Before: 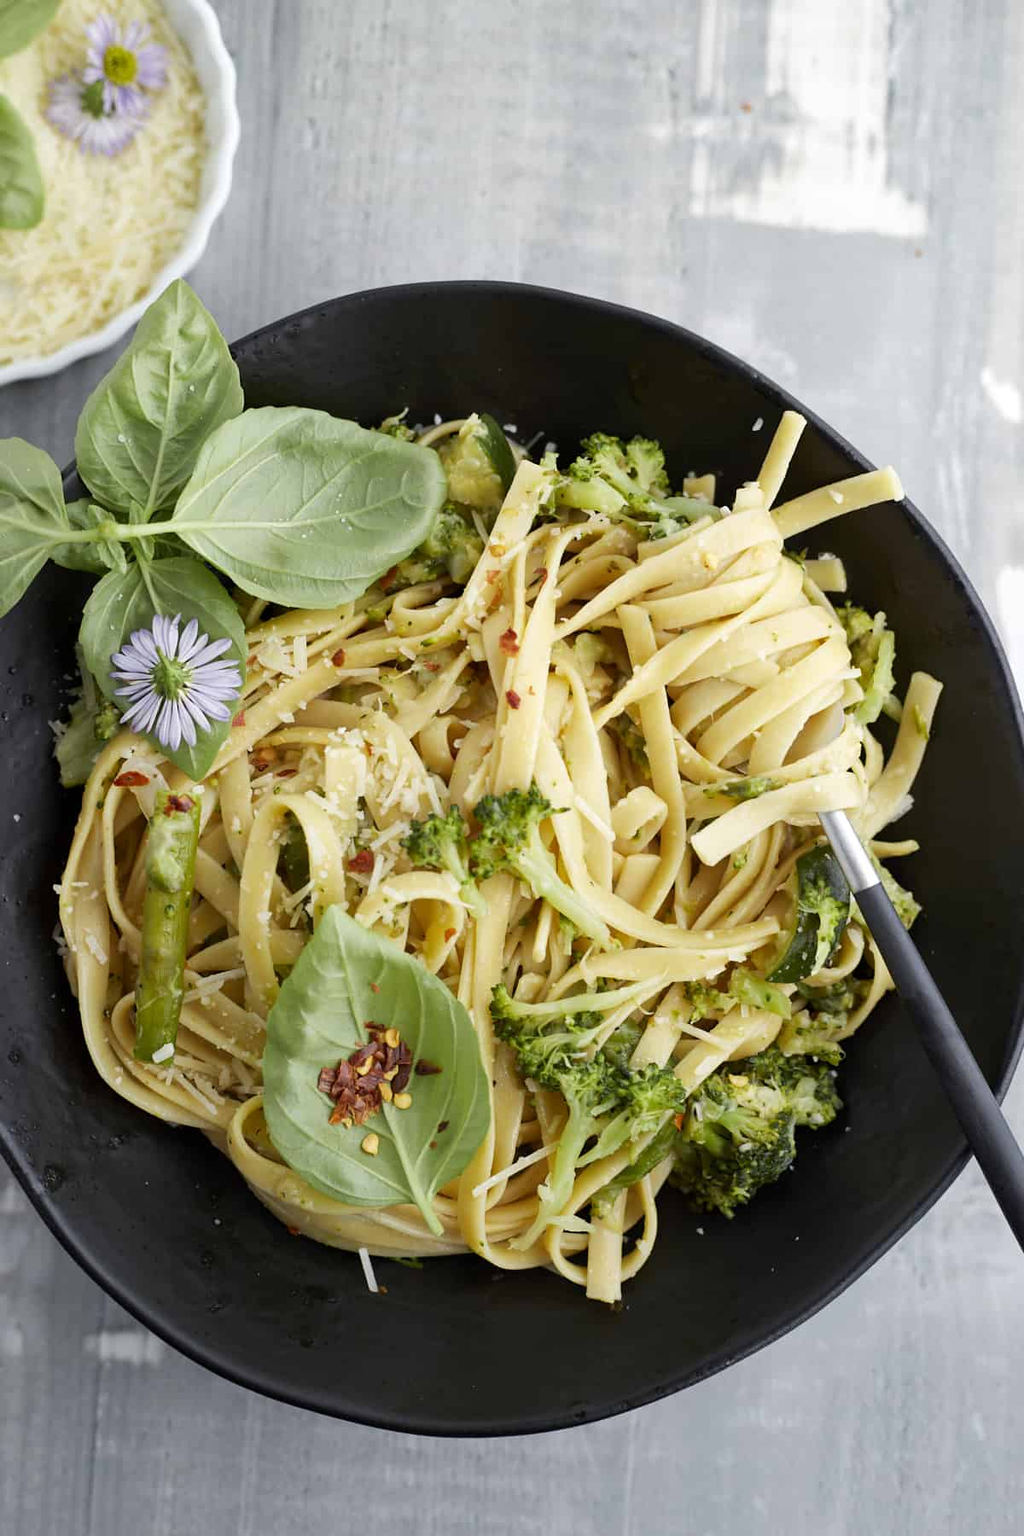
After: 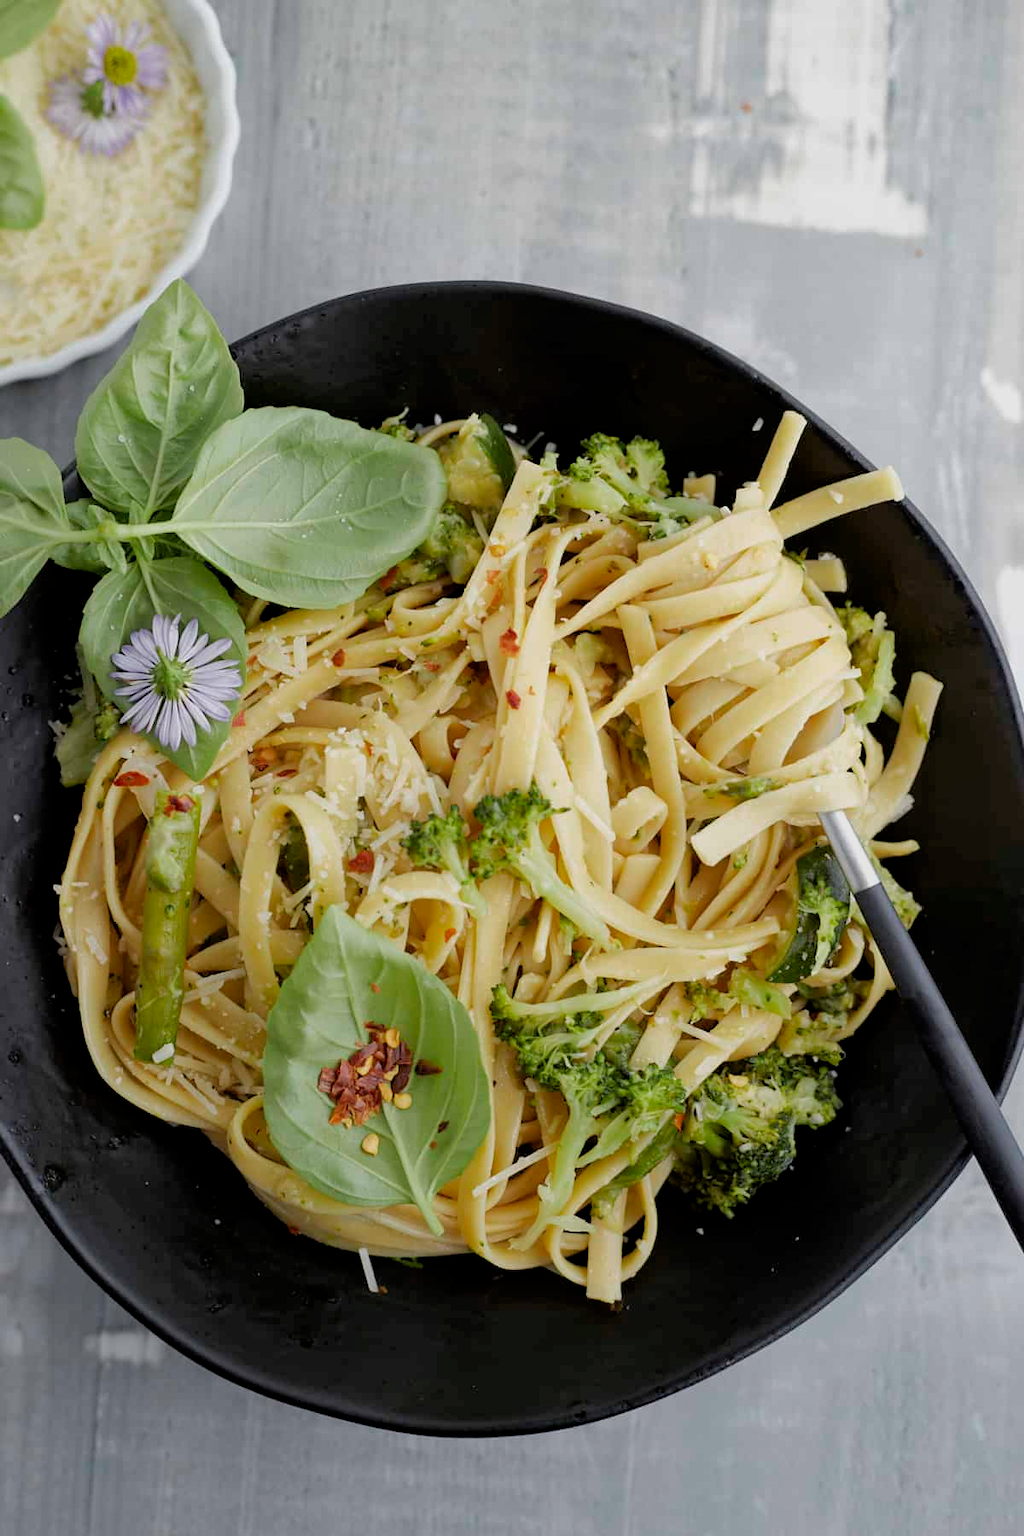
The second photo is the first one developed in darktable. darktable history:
filmic rgb: black relative exposure -12.02 EV, white relative exposure 2.82 EV, target black luminance 0%, hardness 8.13, latitude 70.99%, contrast 1.139, highlights saturation mix 11.5%, shadows ↔ highlights balance -0.389%
tone equalizer: -8 EV 0.27 EV, -7 EV 0.409 EV, -6 EV 0.383 EV, -5 EV 0.214 EV, -3 EV -0.257 EV, -2 EV -0.432 EV, -1 EV -0.419 EV, +0 EV -0.238 EV, edges refinement/feathering 500, mask exposure compensation -1.57 EV, preserve details no
